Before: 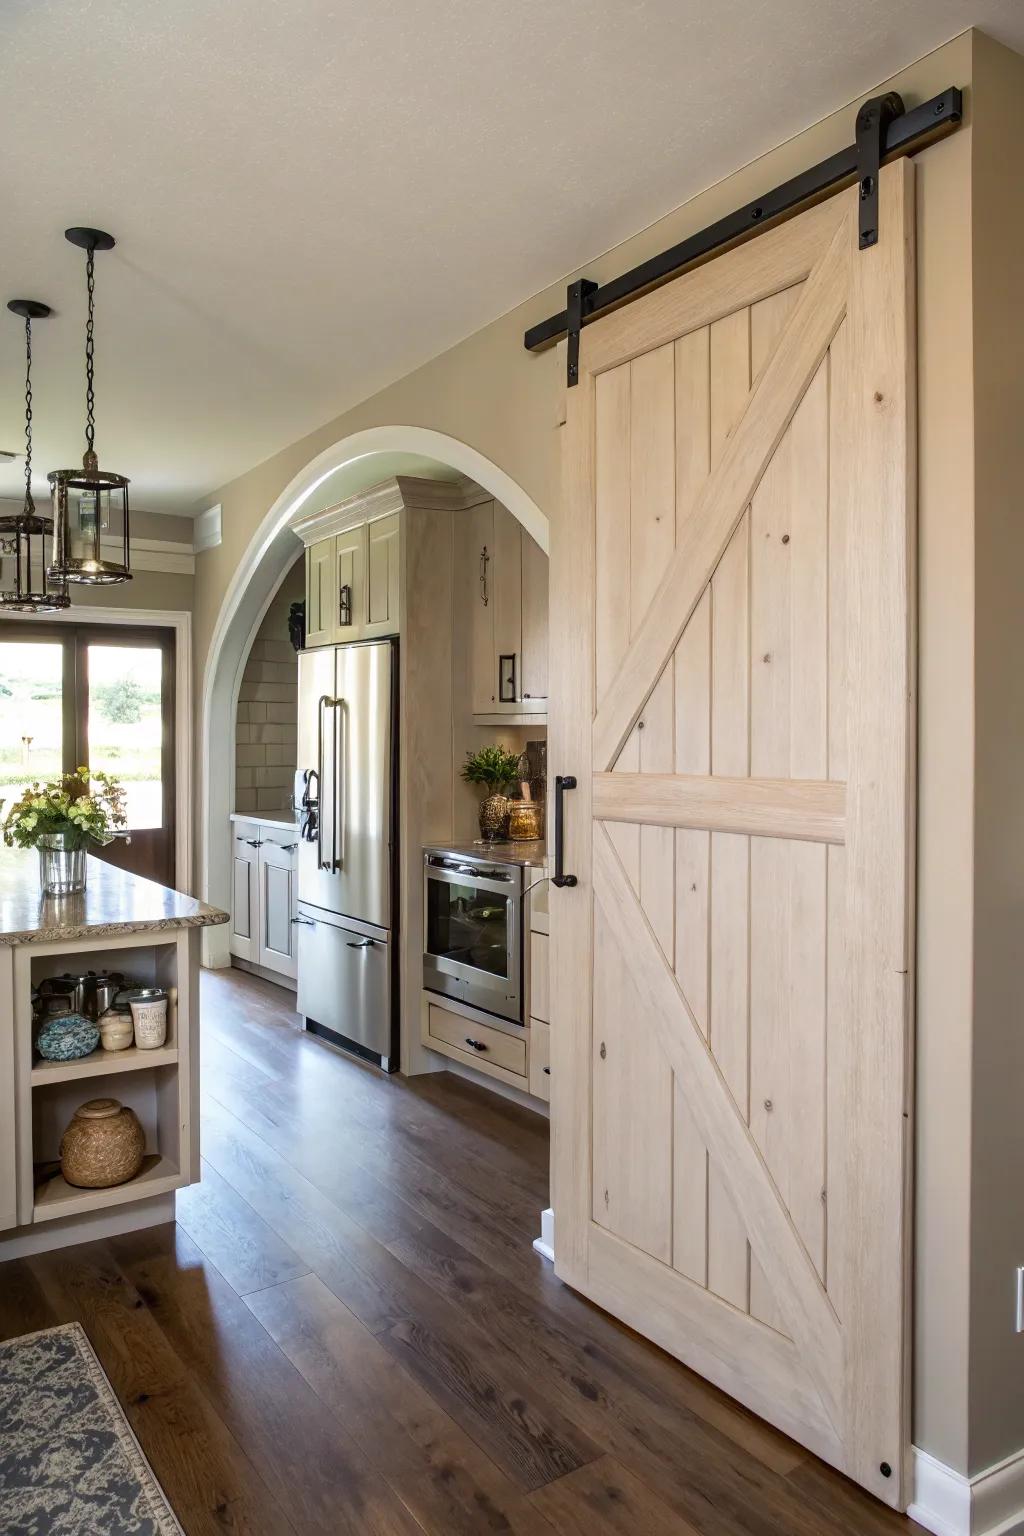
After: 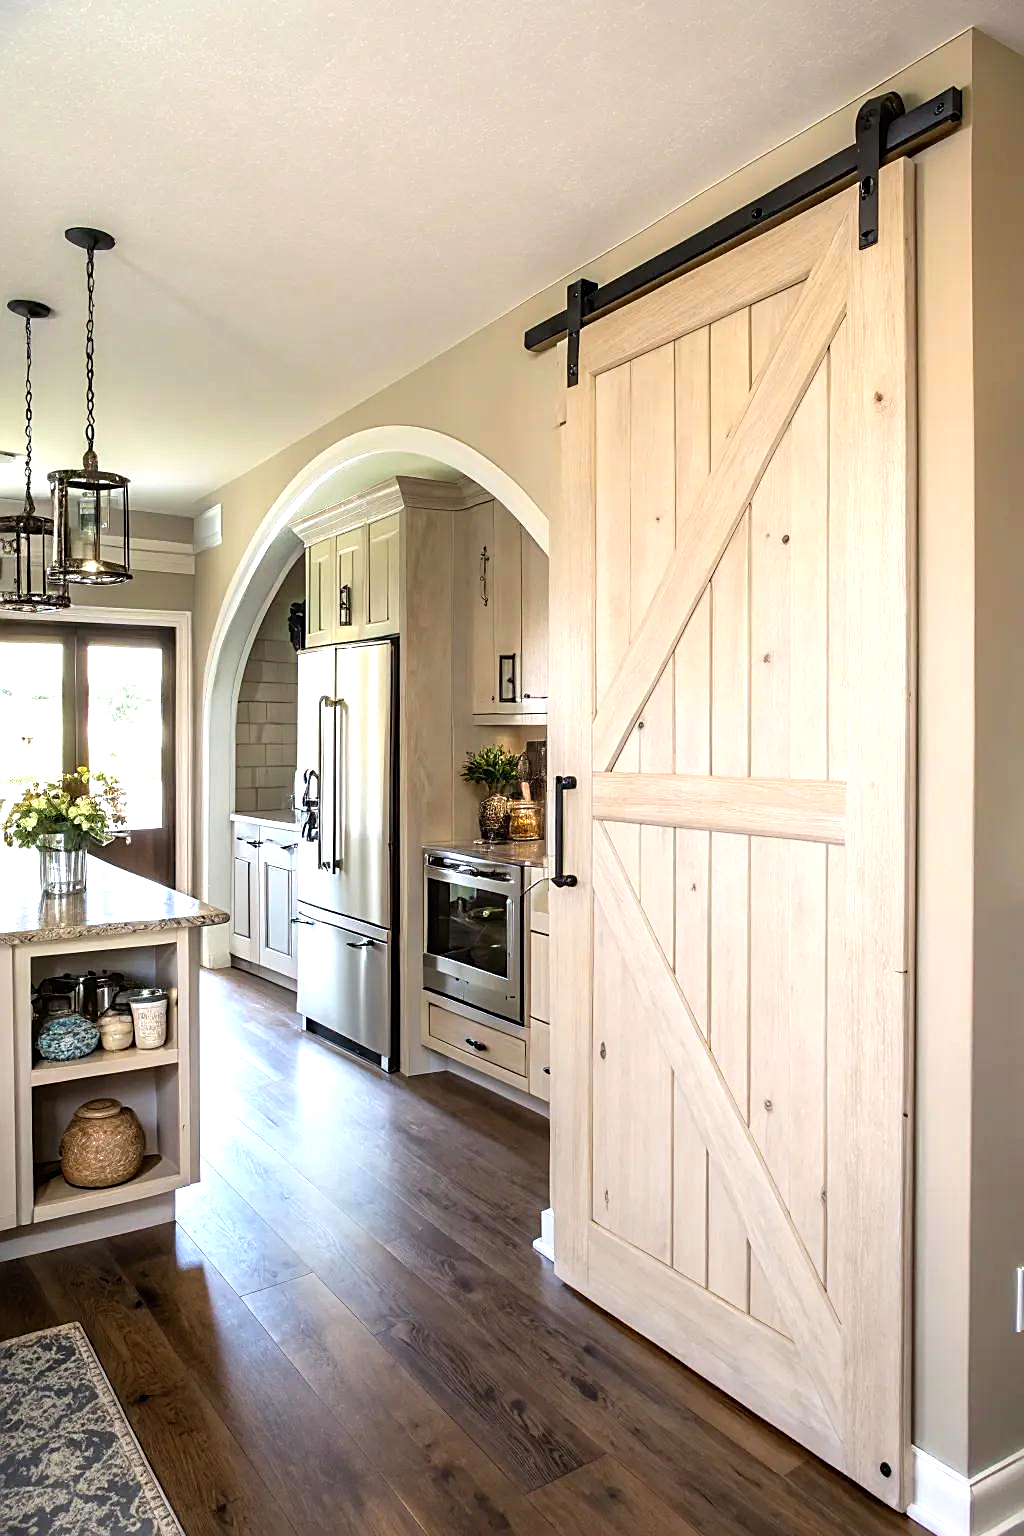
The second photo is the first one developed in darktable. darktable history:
sharpen: on, module defaults
tone equalizer: -8 EV -0.773 EV, -7 EV -0.733 EV, -6 EV -0.599 EV, -5 EV -0.379 EV, -3 EV 0.397 EV, -2 EV 0.6 EV, -1 EV 0.69 EV, +0 EV 0.736 EV
